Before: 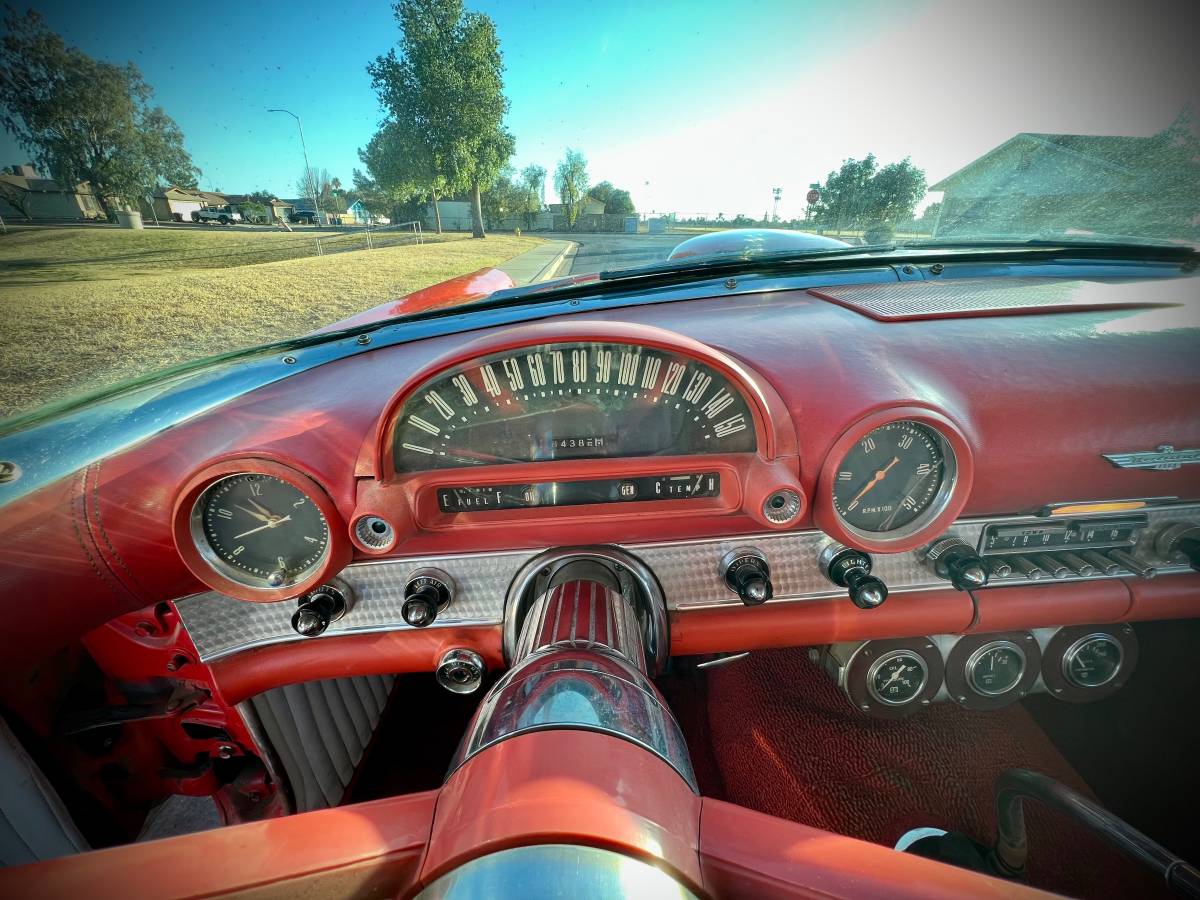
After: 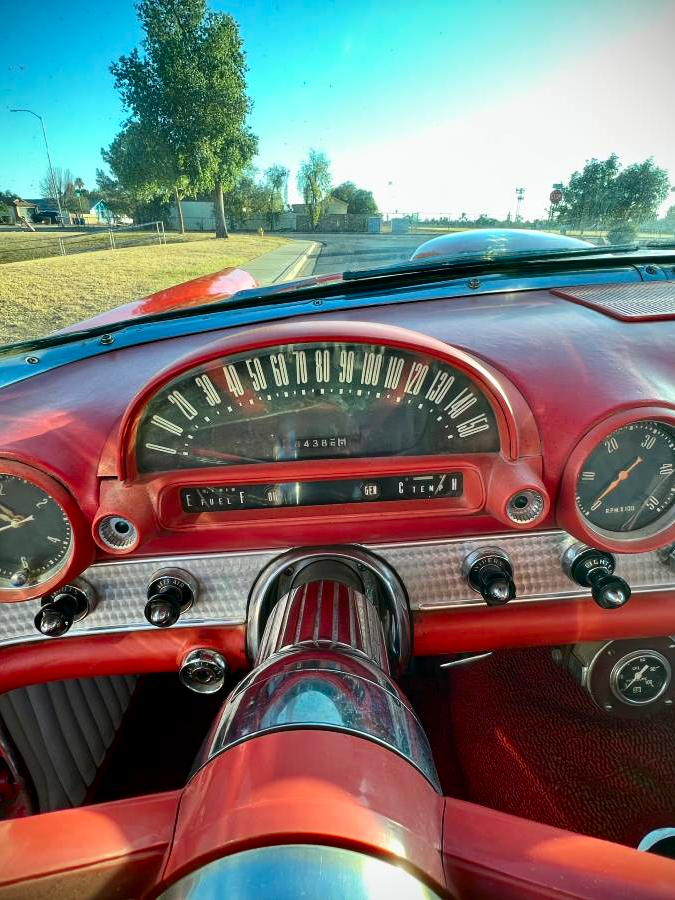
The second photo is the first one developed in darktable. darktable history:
crop: left 21.464%, right 22.233%
contrast brightness saturation: contrast 0.131, brightness -0.055, saturation 0.157
